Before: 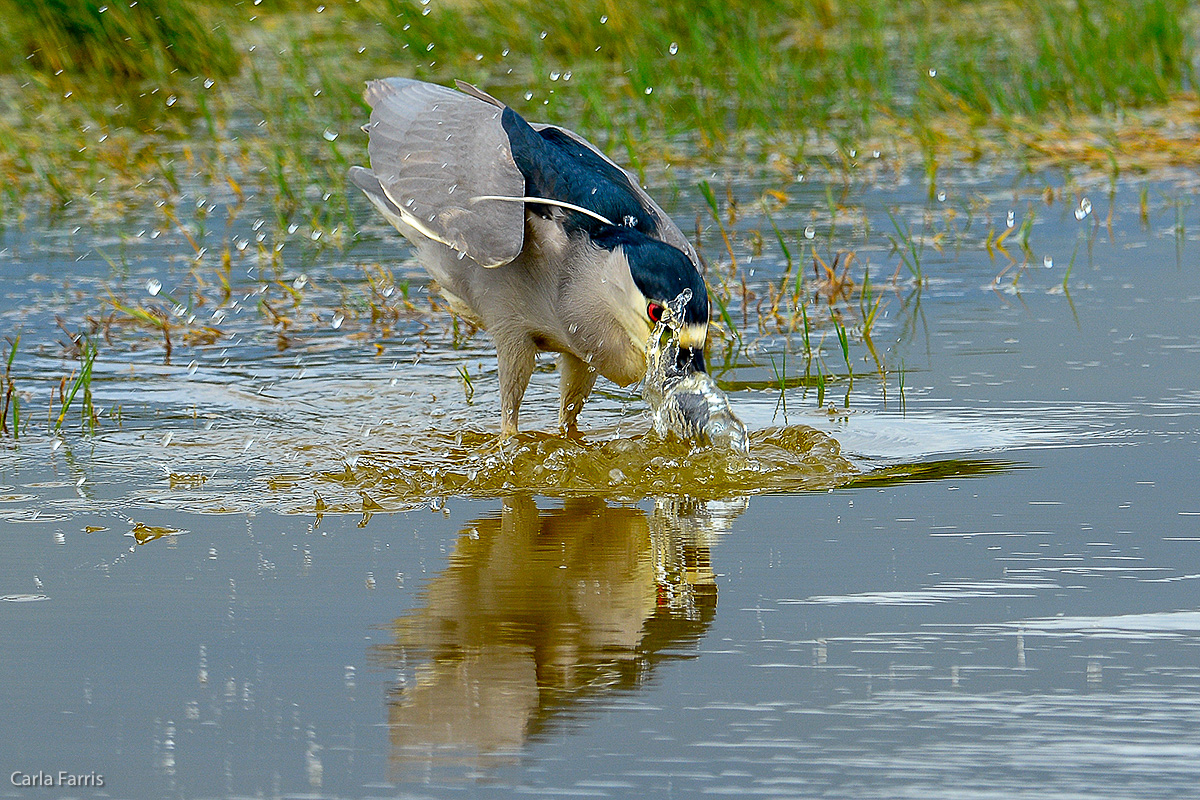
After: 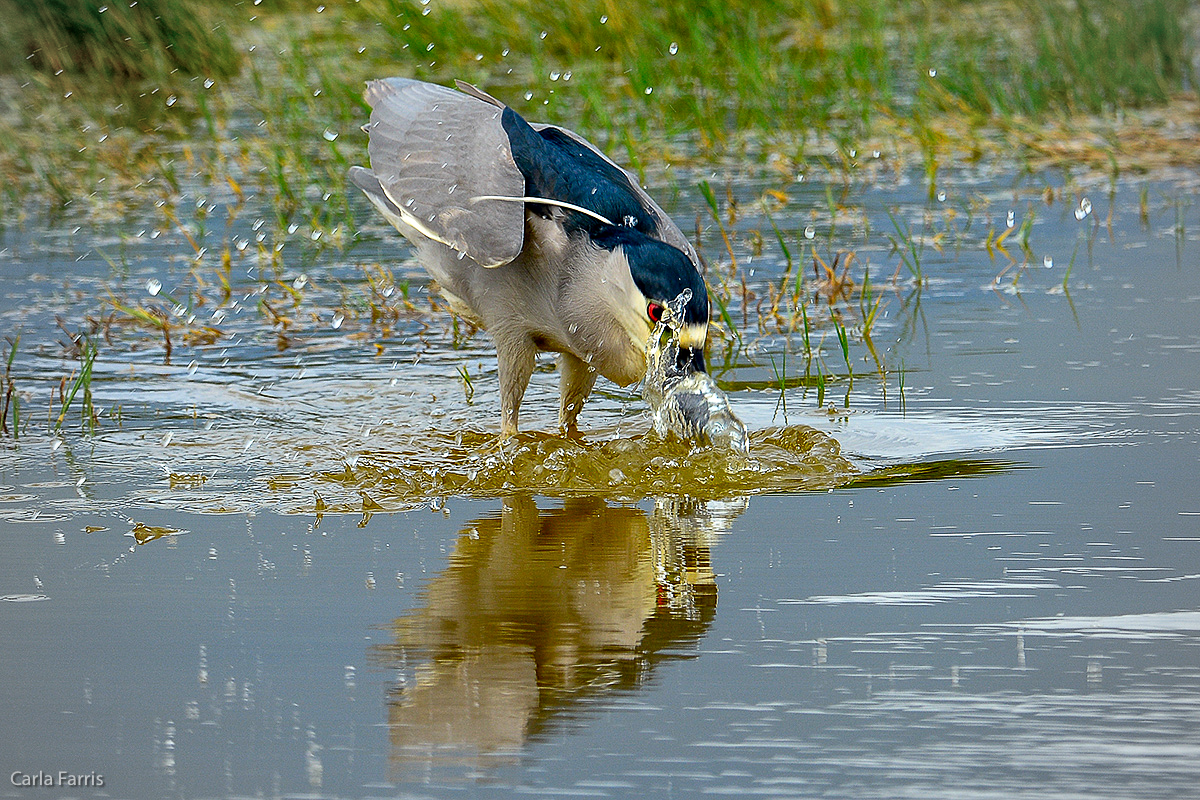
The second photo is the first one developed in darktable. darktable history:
vignetting: fall-off start 71.73%, brightness -0.199
local contrast: mode bilateral grid, contrast 21, coarseness 50, detail 119%, midtone range 0.2
